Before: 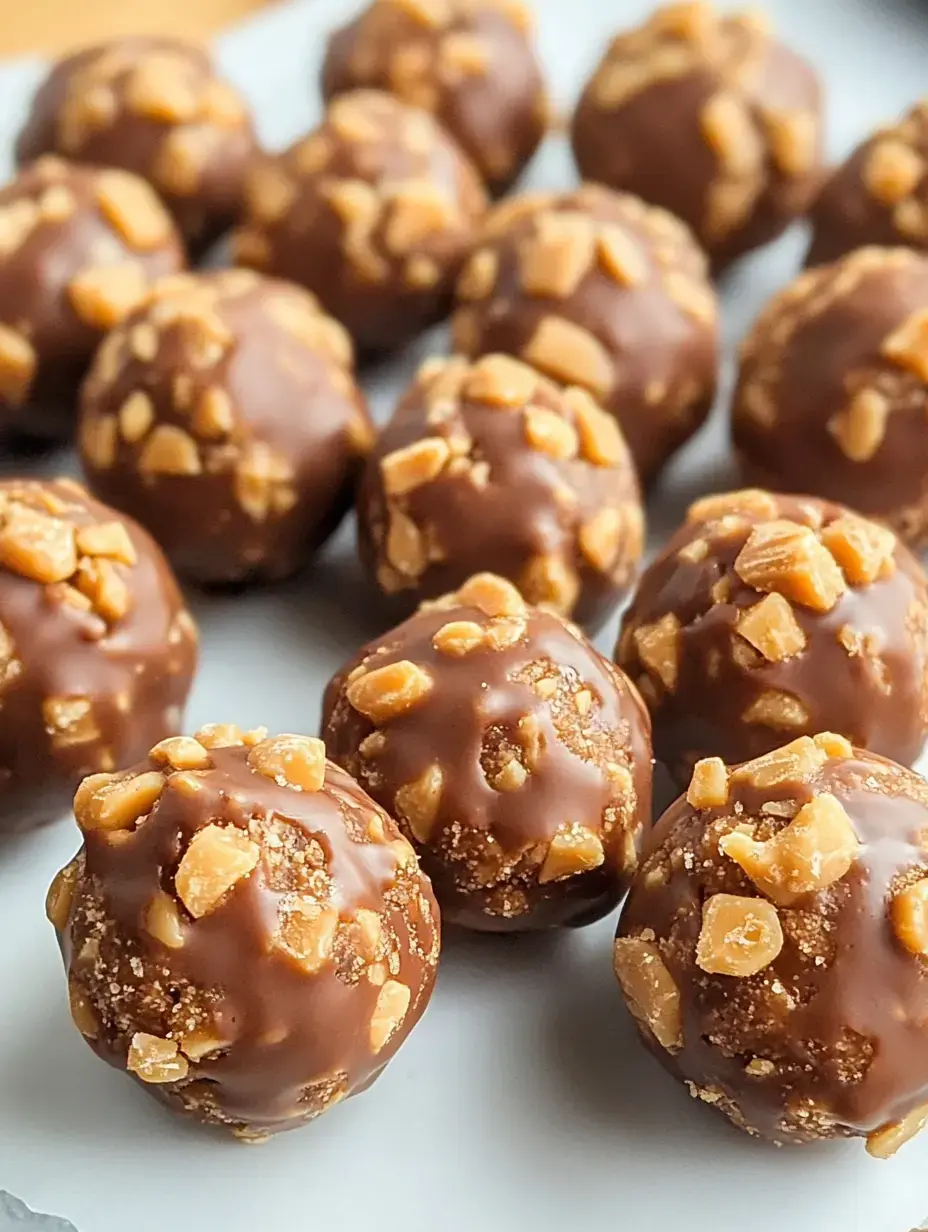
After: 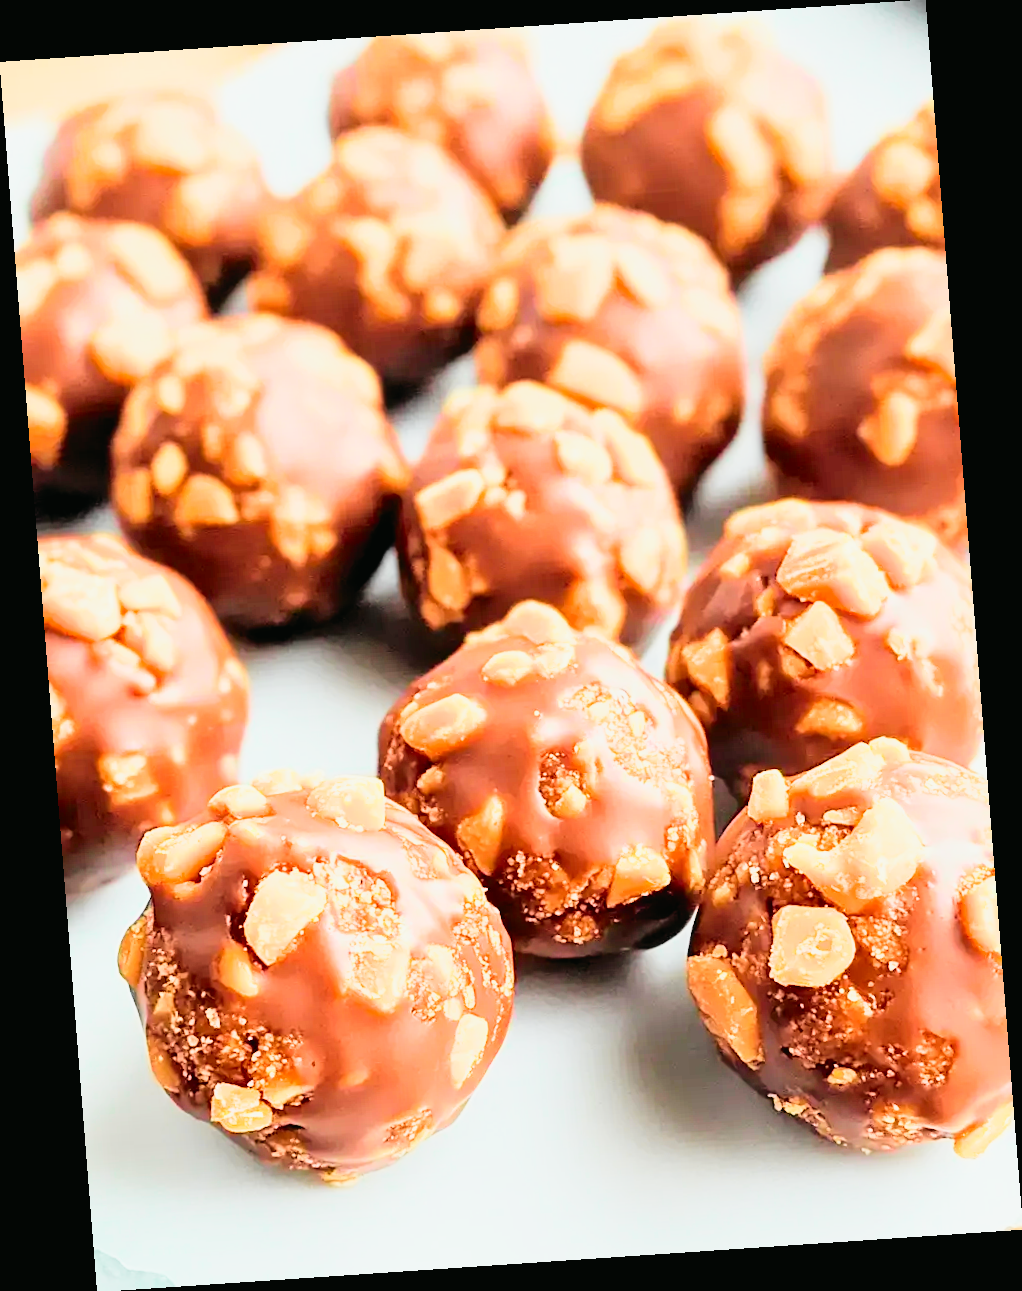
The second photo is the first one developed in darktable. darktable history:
exposure: black level correction 0, exposure 1.35 EV, compensate exposure bias true, compensate highlight preservation false
rotate and perspective: rotation -4.2°, shear 0.006, automatic cropping off
tone curve: curves: ch0 [(0, 0.013) (0.137, 0.121) (0.326, 0.386) (0.489, 0.573) (0.663, 0.749) (0.854, 0.897) (1, 0.974)]; ch1 [(0, 0) (0.366, 0.367) (0.475, 0.453) (0.494, 0.493) (0.504, 0.497) (0.544, 0.579) (0.562, 0.619) (0.622, 0.694) (1, 1)]; ch2 [(0, 0) (0.333, 0.346) (0.375, 0.375) (0.424, 0.43) (0.476, 0.492) (0.502, 0.503) (0.533, 0.541) (0.572, 0.615) (0.605, 0.656) (0.641, 0.709) (1, 1)], color space Lab, independent channels, preserve colors none
filmic rgb: black relative exposure -5 EV, hardness 2.88, contrast 1.3, highlights saturation mix -10%
